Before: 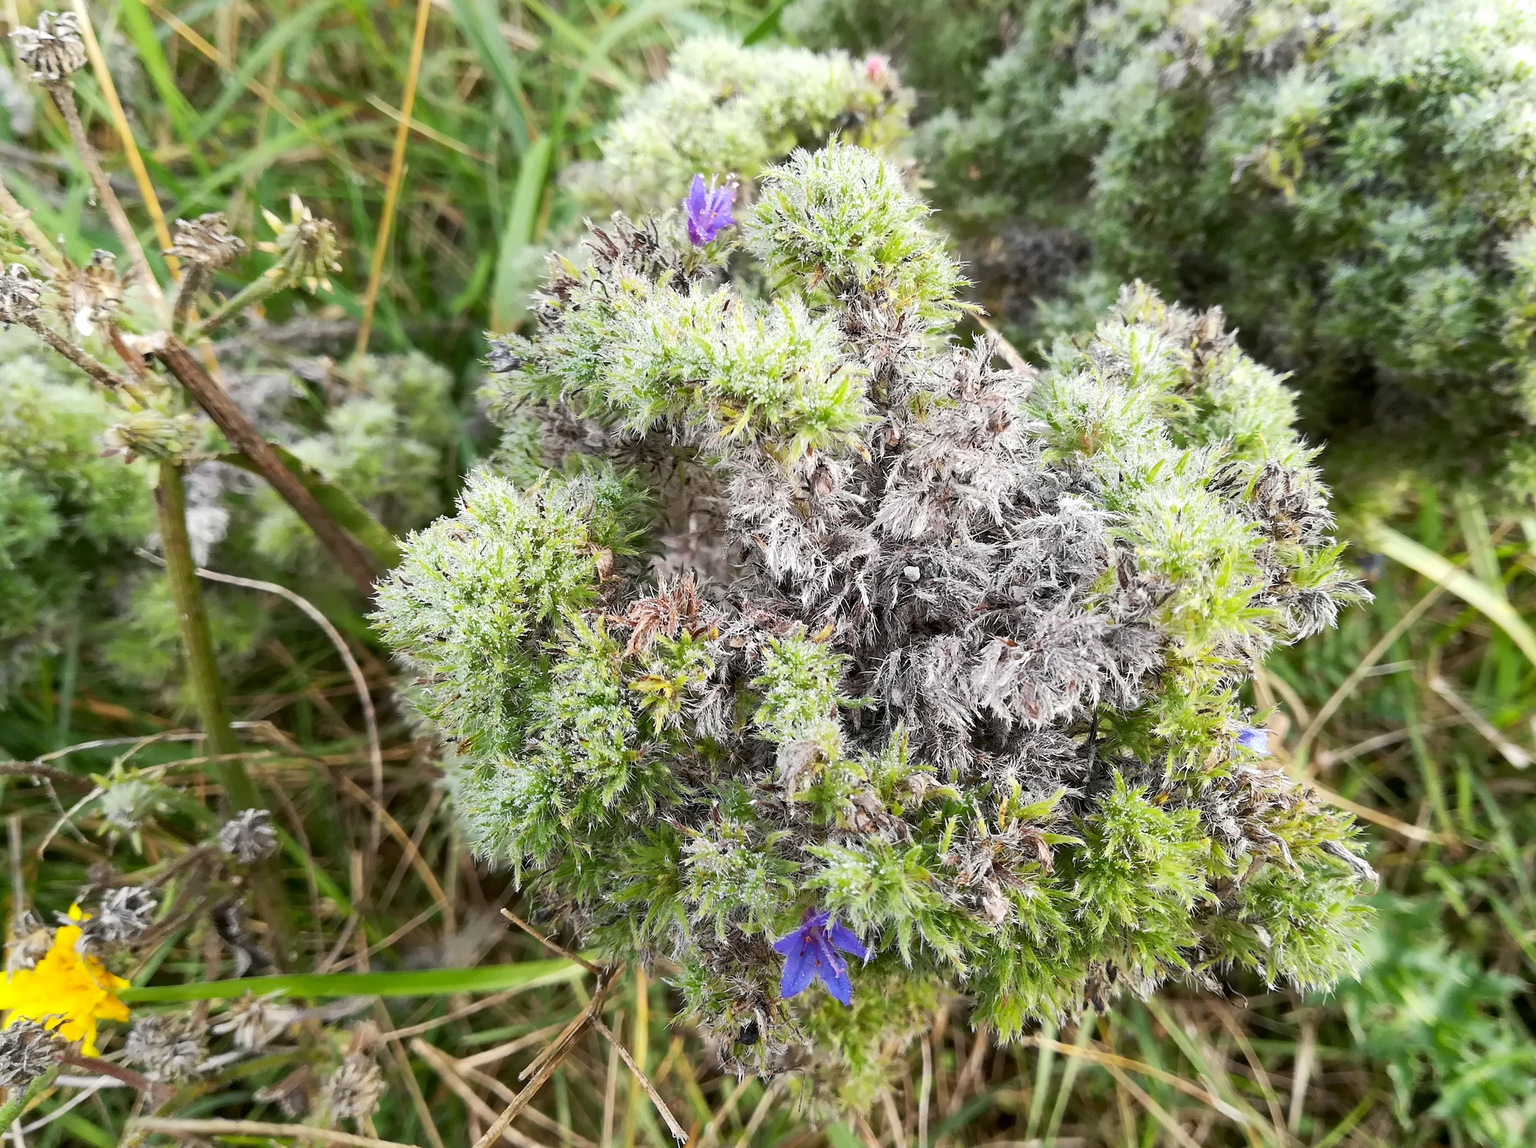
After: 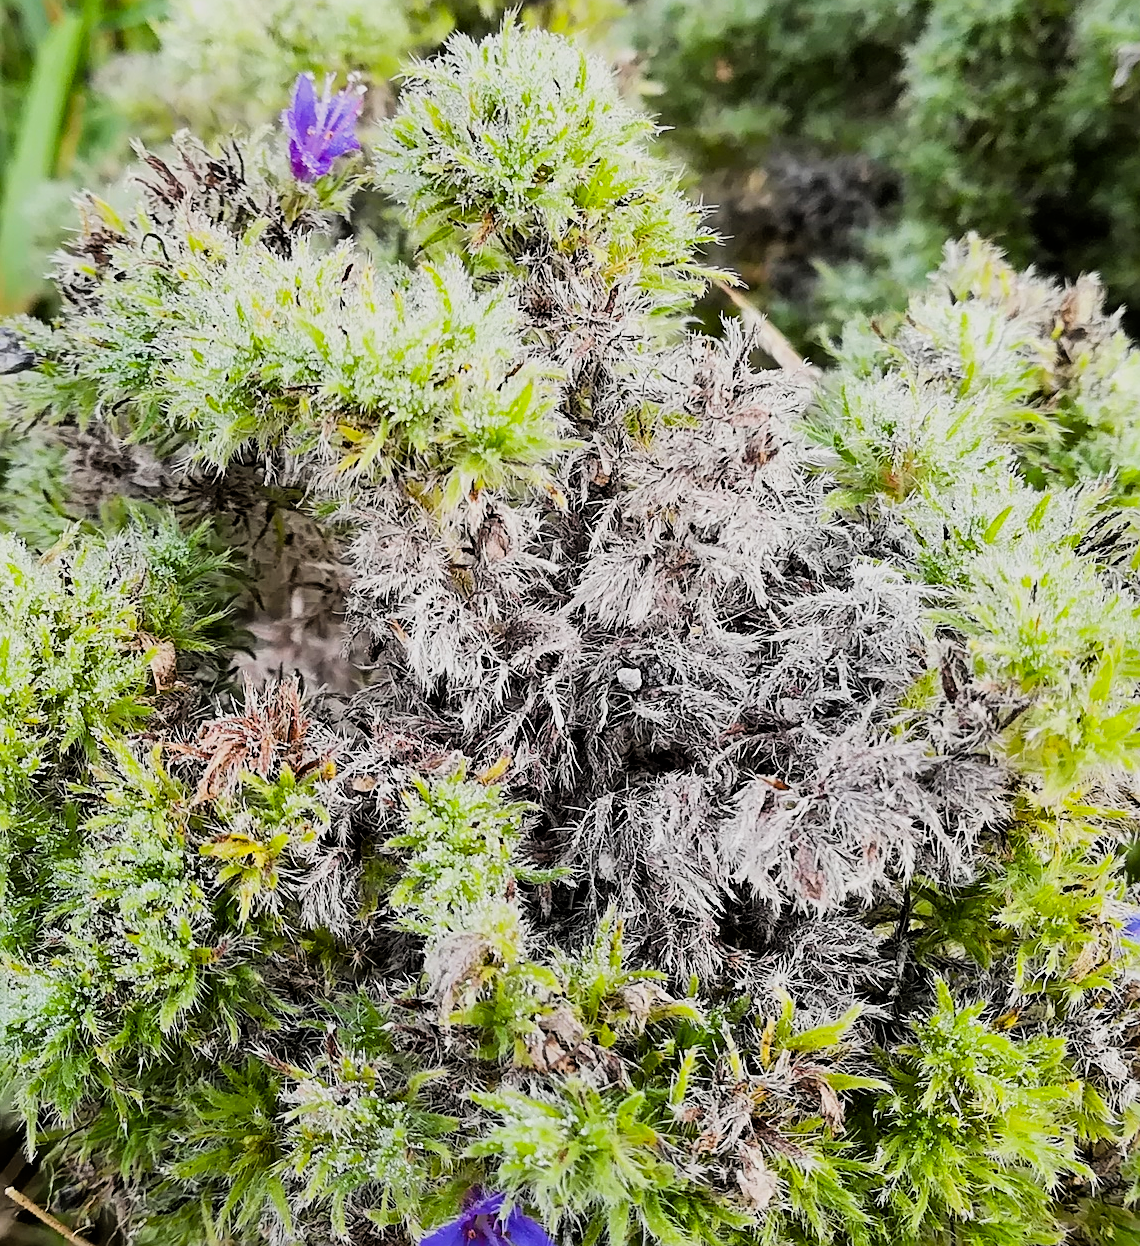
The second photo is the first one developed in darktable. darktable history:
shadows and highlights: shadows 35.47, highlights -35.19, soften with gaussian
crop: left 32.365%, top 11.004%, right 18.706%, bottom 17.429%
filmic rgb: black relative exposure -7.5 EV, white relative exposure 4.99 EV, threshold 3.06 EV, hardness 3.33, contrast 1.297, enable highlight reconstruction true
color balance rgb: linear chroma grading › global chroma 8.876%, perceptual saturation grading › global saturation 10.074%, global vibrance 14.554%
sharpen: on, module defaults
